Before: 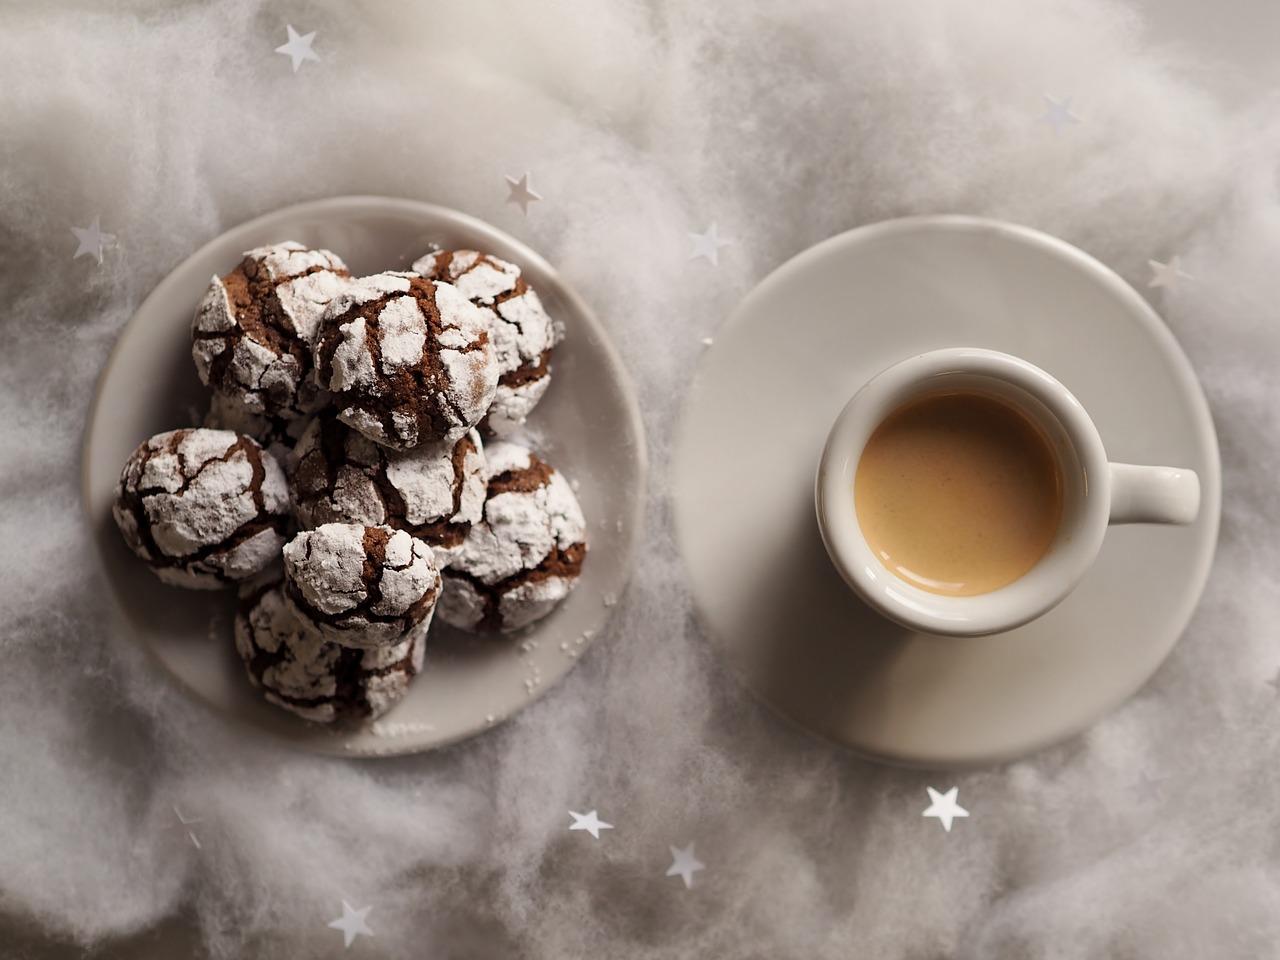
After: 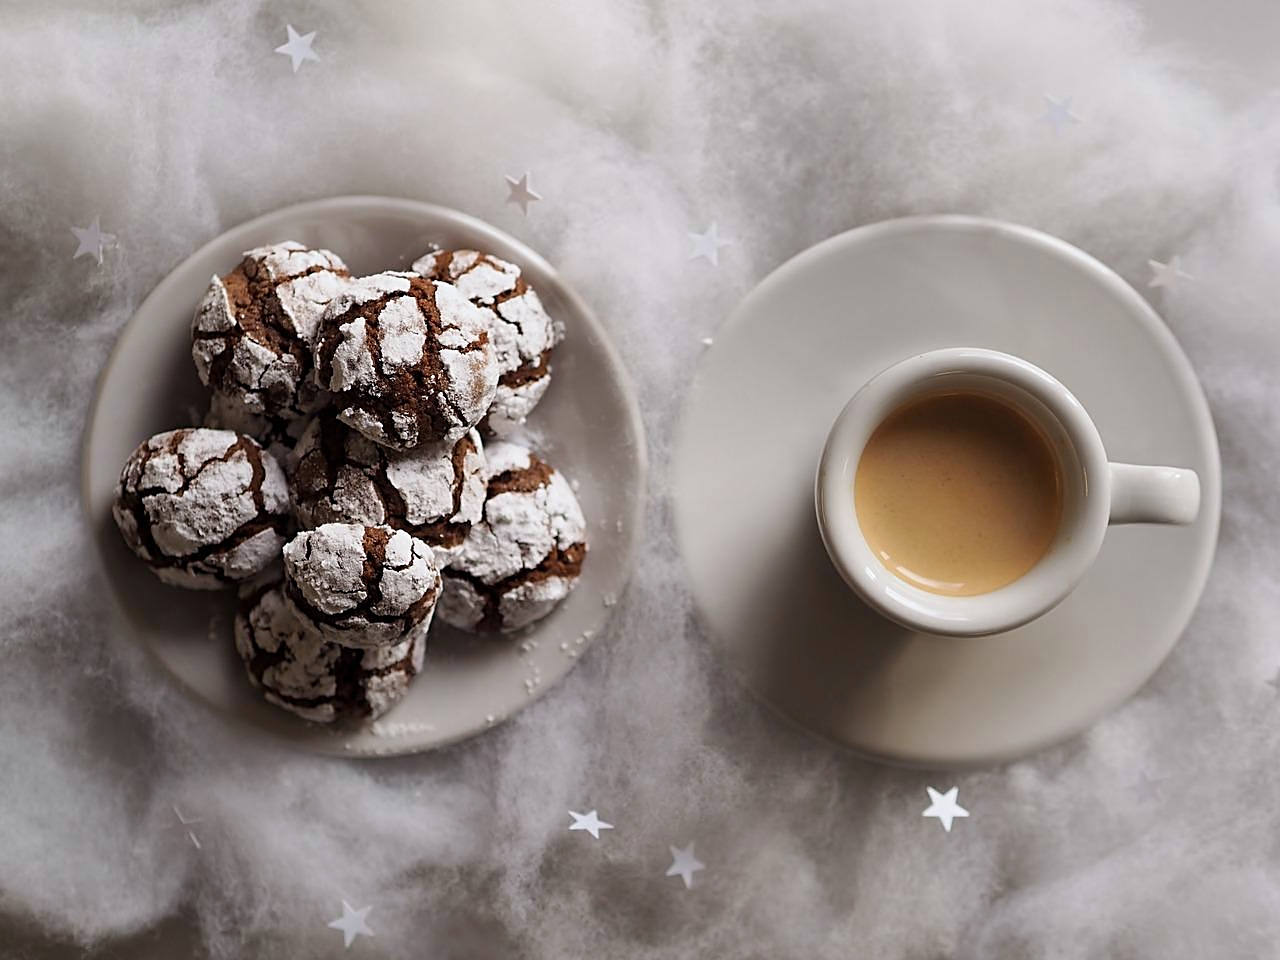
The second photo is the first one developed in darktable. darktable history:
white balance: red 0.976, blue 1.04
sharpen: on, module defaults
